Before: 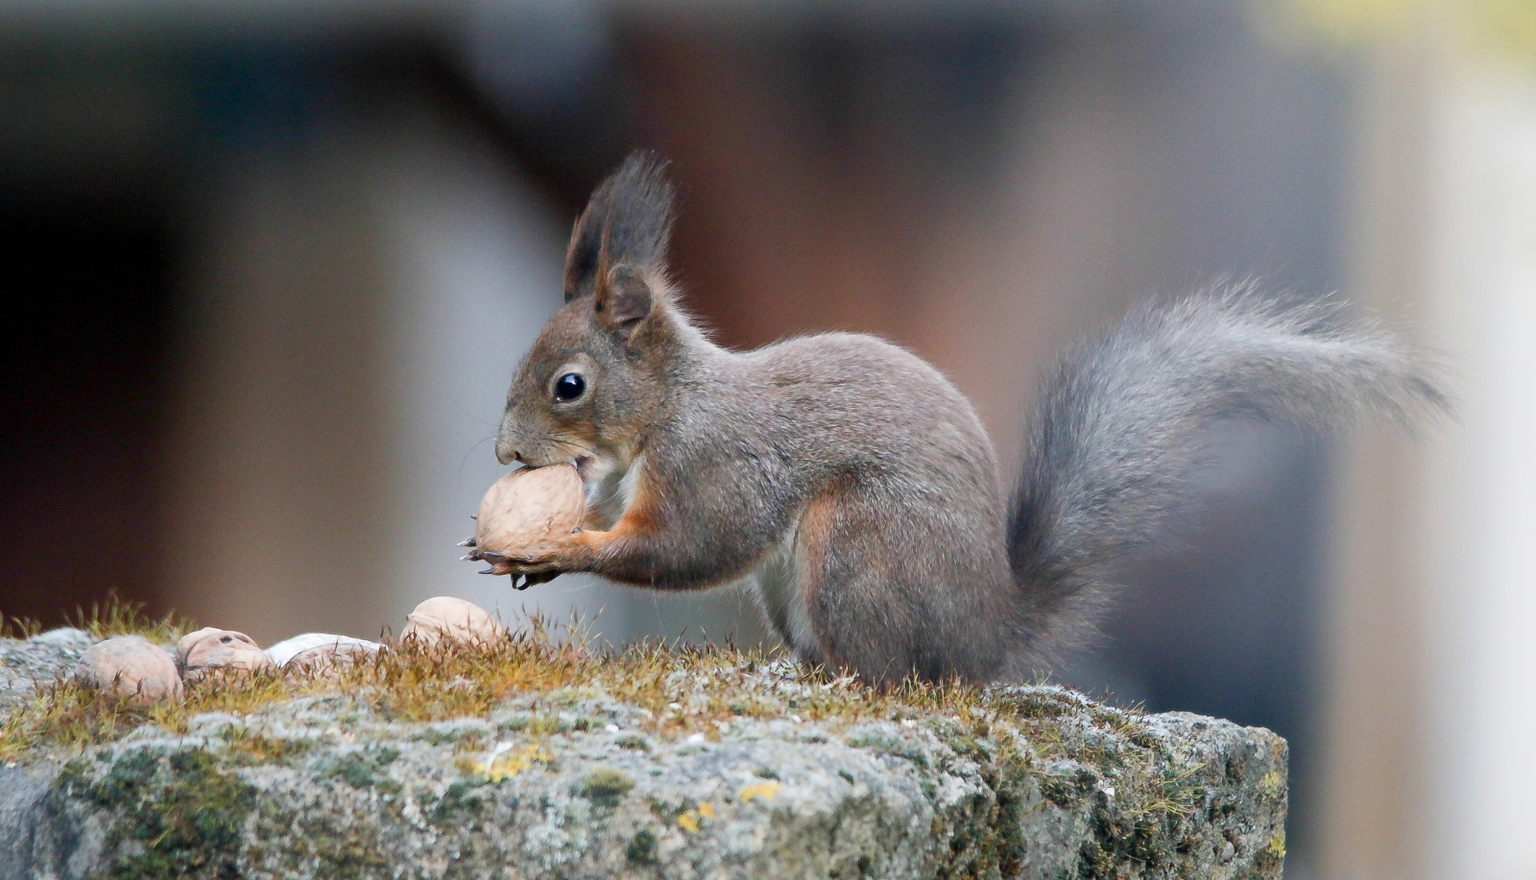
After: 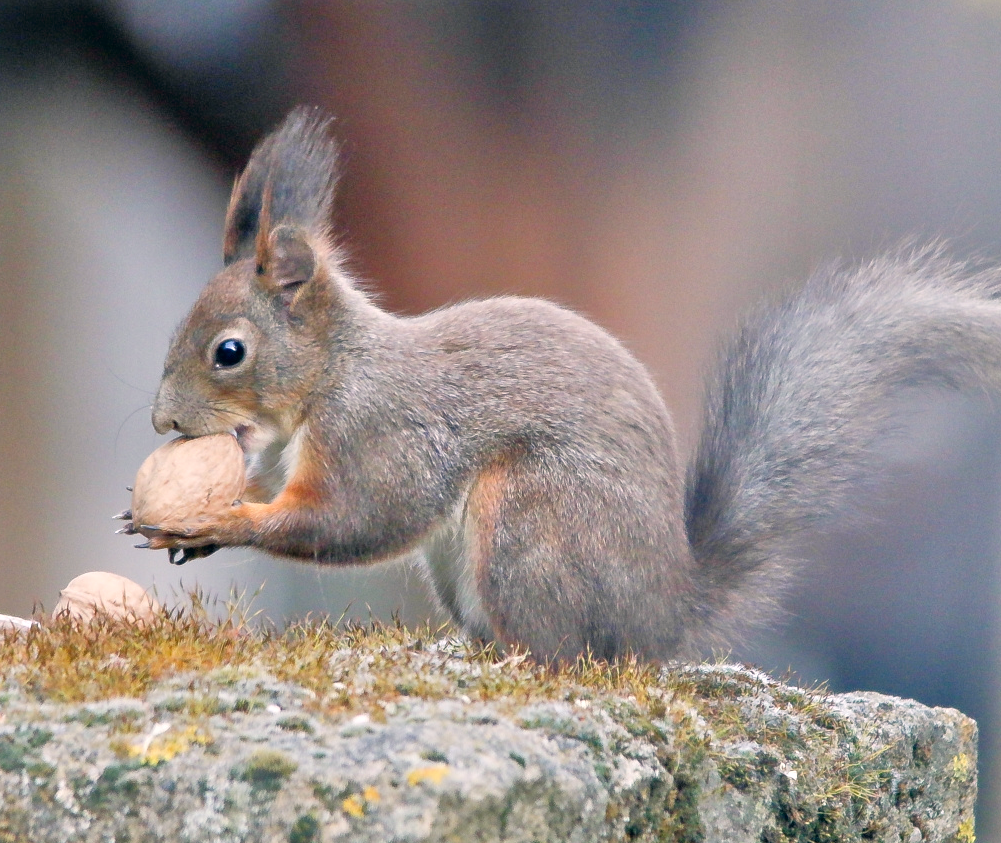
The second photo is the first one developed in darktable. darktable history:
crop and rotate: left 22.783%, top 5.646%, right 14.626%, bottom 2.345%
color correction: highlights a* 5.45, highlights b* 5.3, shadows a* -4.29, shadows b* -5.02
tone equalizer: -7 EV 0.149 EV, -6 EV 0.587 EV, -5 EV 1.18 EV, -4 EV 1.35 EV, -3 EV 1.12 EV, -2 EV 0.6 EV, -1 EV 0.16 EV, mask exposure compensation -0.509 EV
